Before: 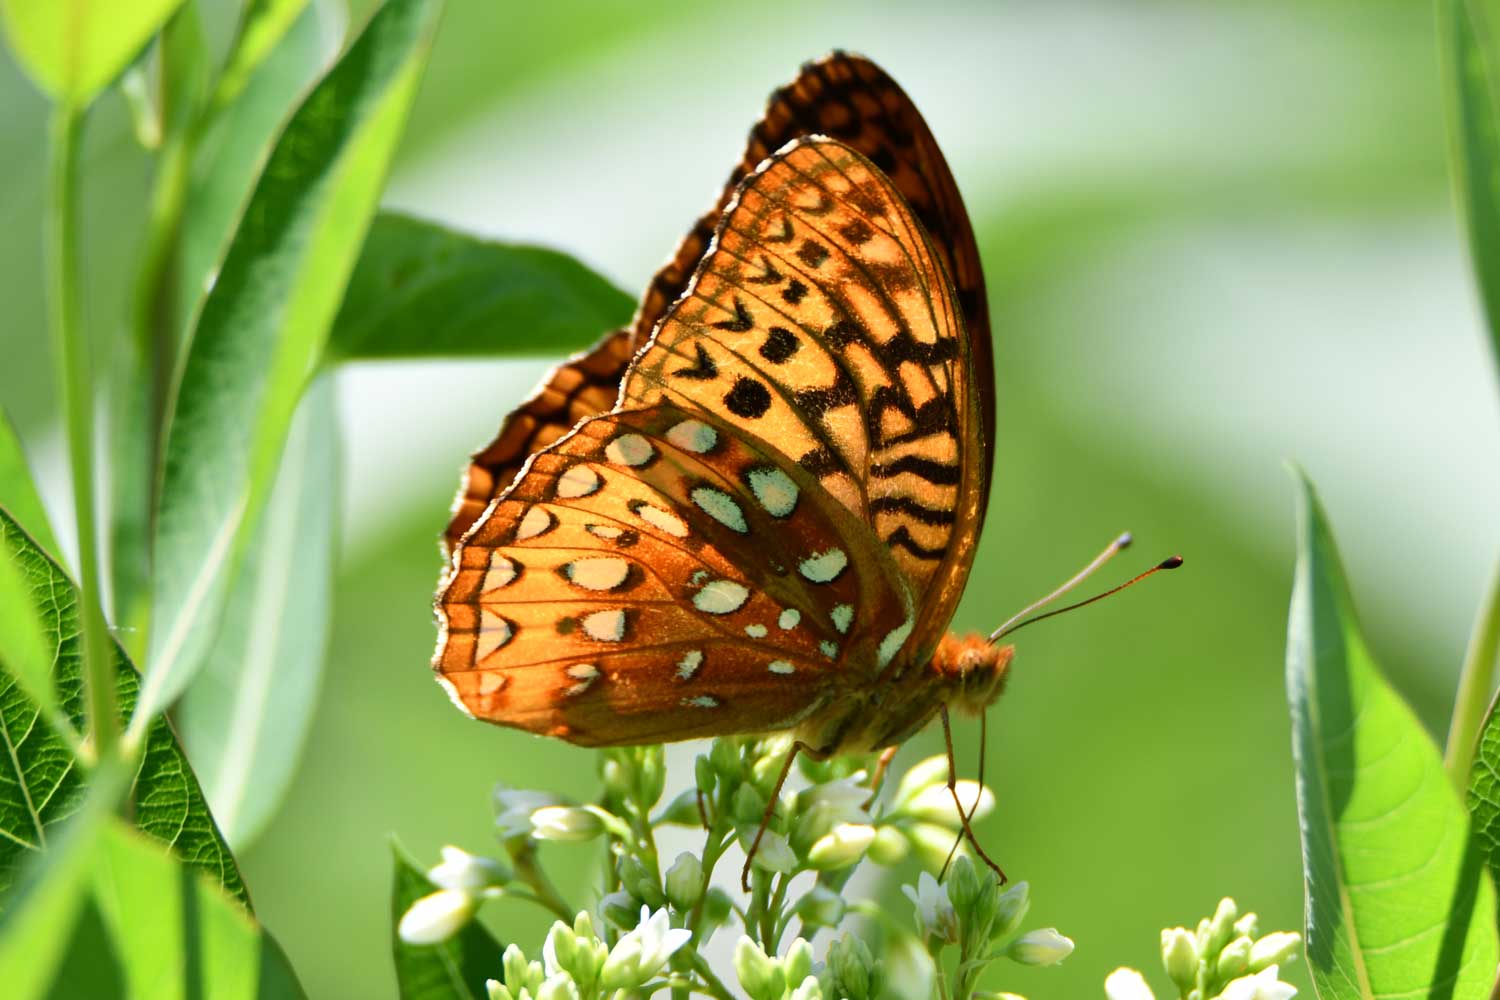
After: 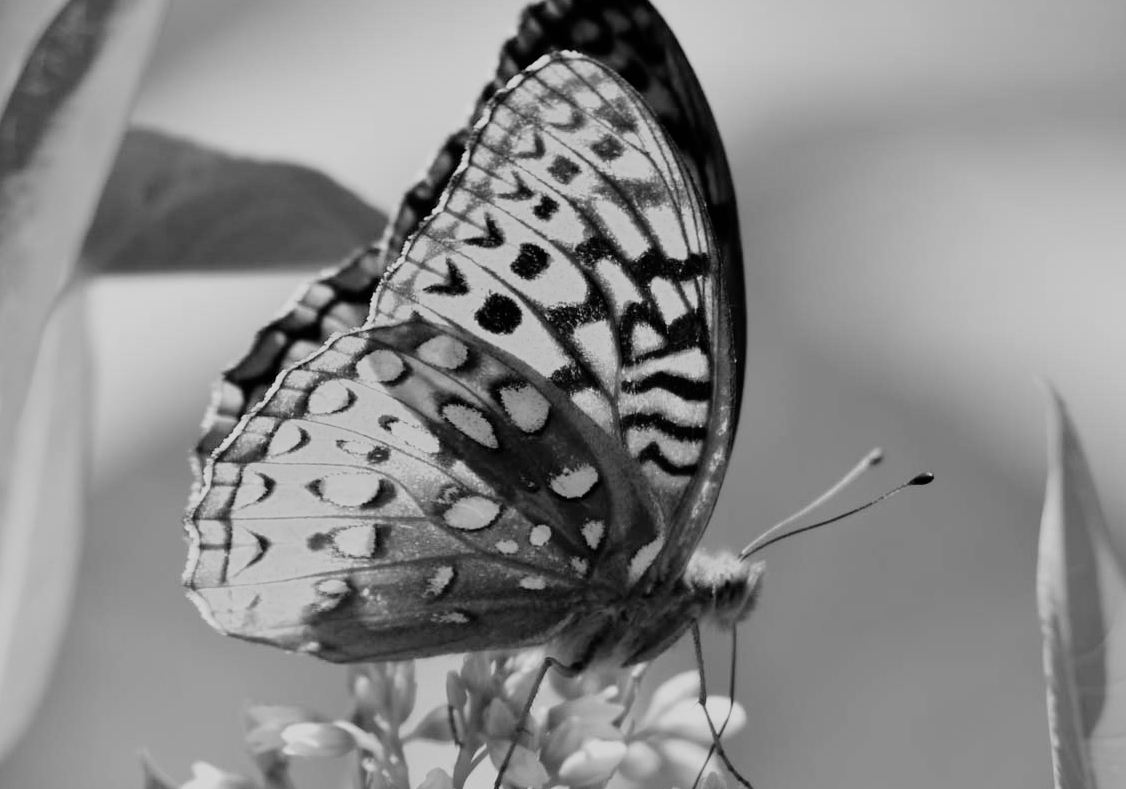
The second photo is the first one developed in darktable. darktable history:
filmic rgb: black relative exposure -7.65 EV, white relative exposure 4.56 EV, threshold 3 EV, hardness 3.61, enable highlight reconstruction true
crop: left 16.656%, top 8.484%, right 8.236%, bottom 12.518%
color zones: curves: ch0 [(0.004, 0.588) (0.116, 0.636) (0.259, 0.476) (0.423, 0.464) (0.75, 0.5)]; ch1 [(0, 0) (0.143, 0) (0.286, 0) (0.429, 0) (0.571, 0) (0.714, 0) (0.857, 0)]
